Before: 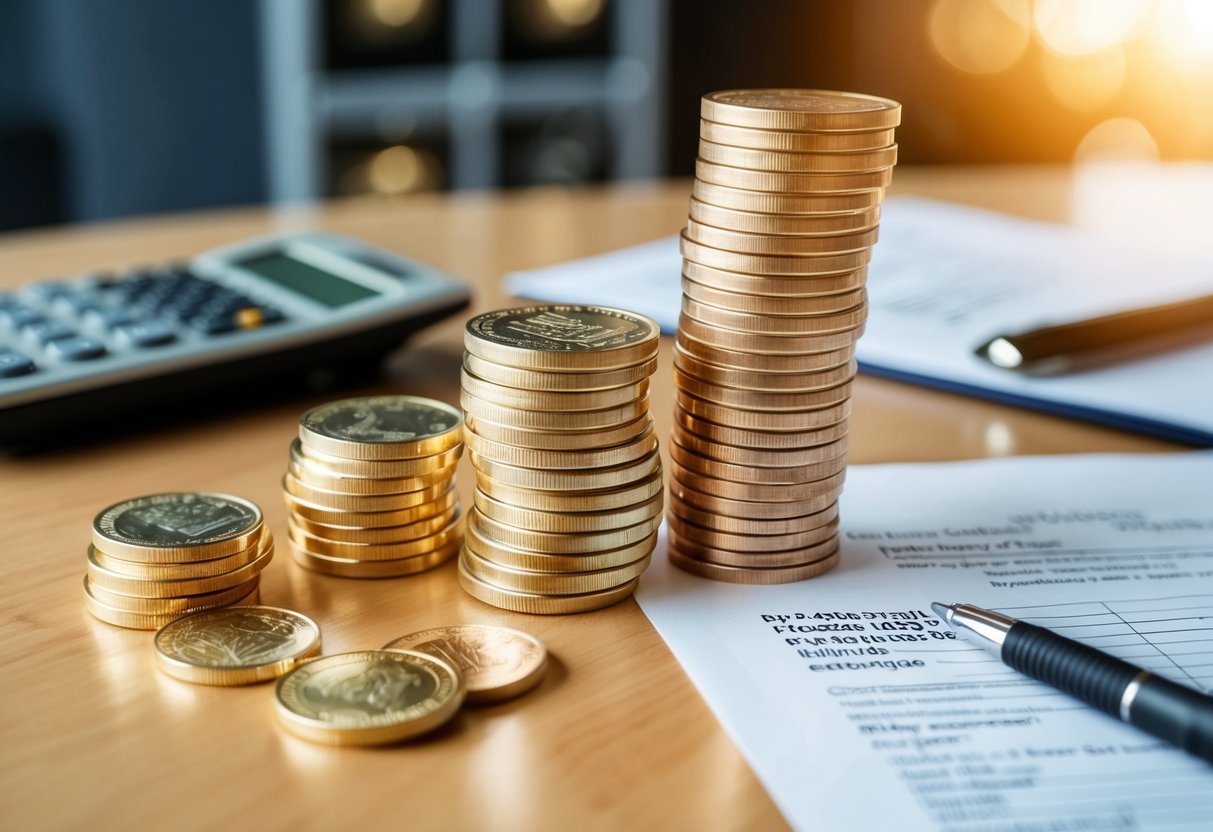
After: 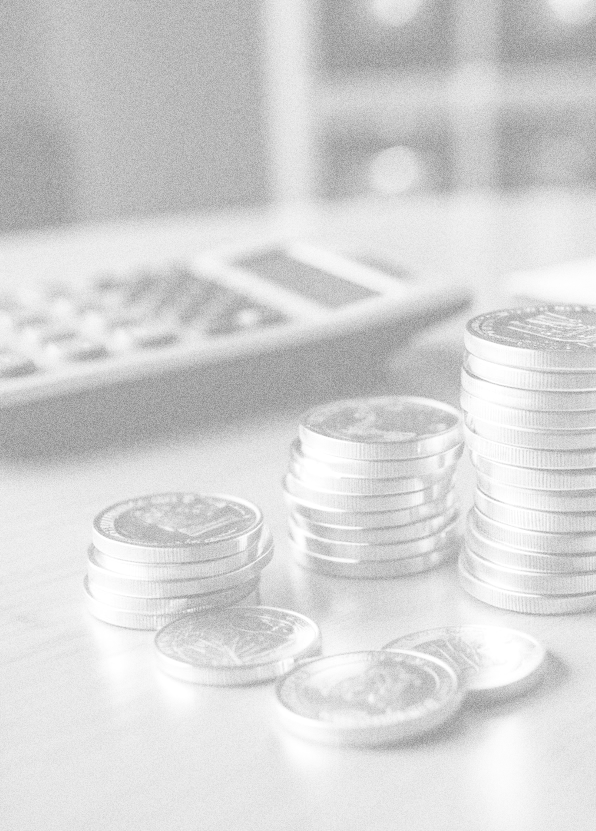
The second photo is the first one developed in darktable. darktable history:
monochrome: on, module defaults
exposure: black level correction 0.001, exposure 0.5 EV, compensate exposure bias true, compensate highlight preservation false
colorize: hue 331.2°, saturation 75%, source mix 30.28%, lightness 70.52%, version 1
grain: coarseness 0.09 ISO, strength 40%
crop and rotate: left 0%, top 0%, right 50.845%
contrast brightness saturation: contrast 0.1, brightness 0.03, saturation 0.09
